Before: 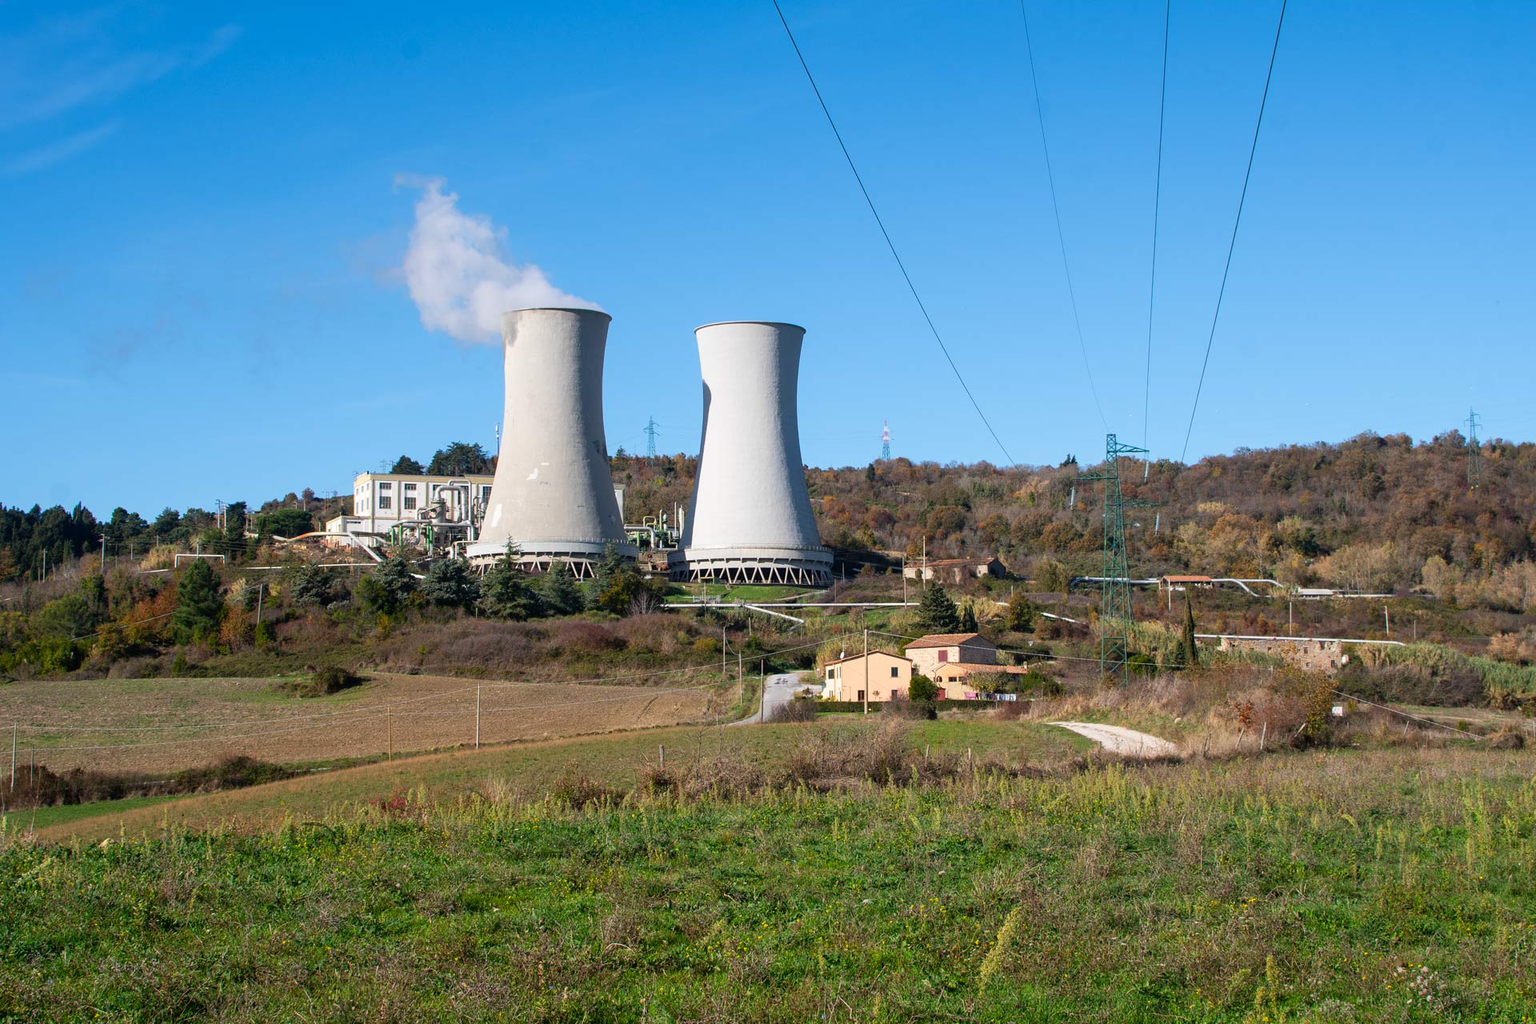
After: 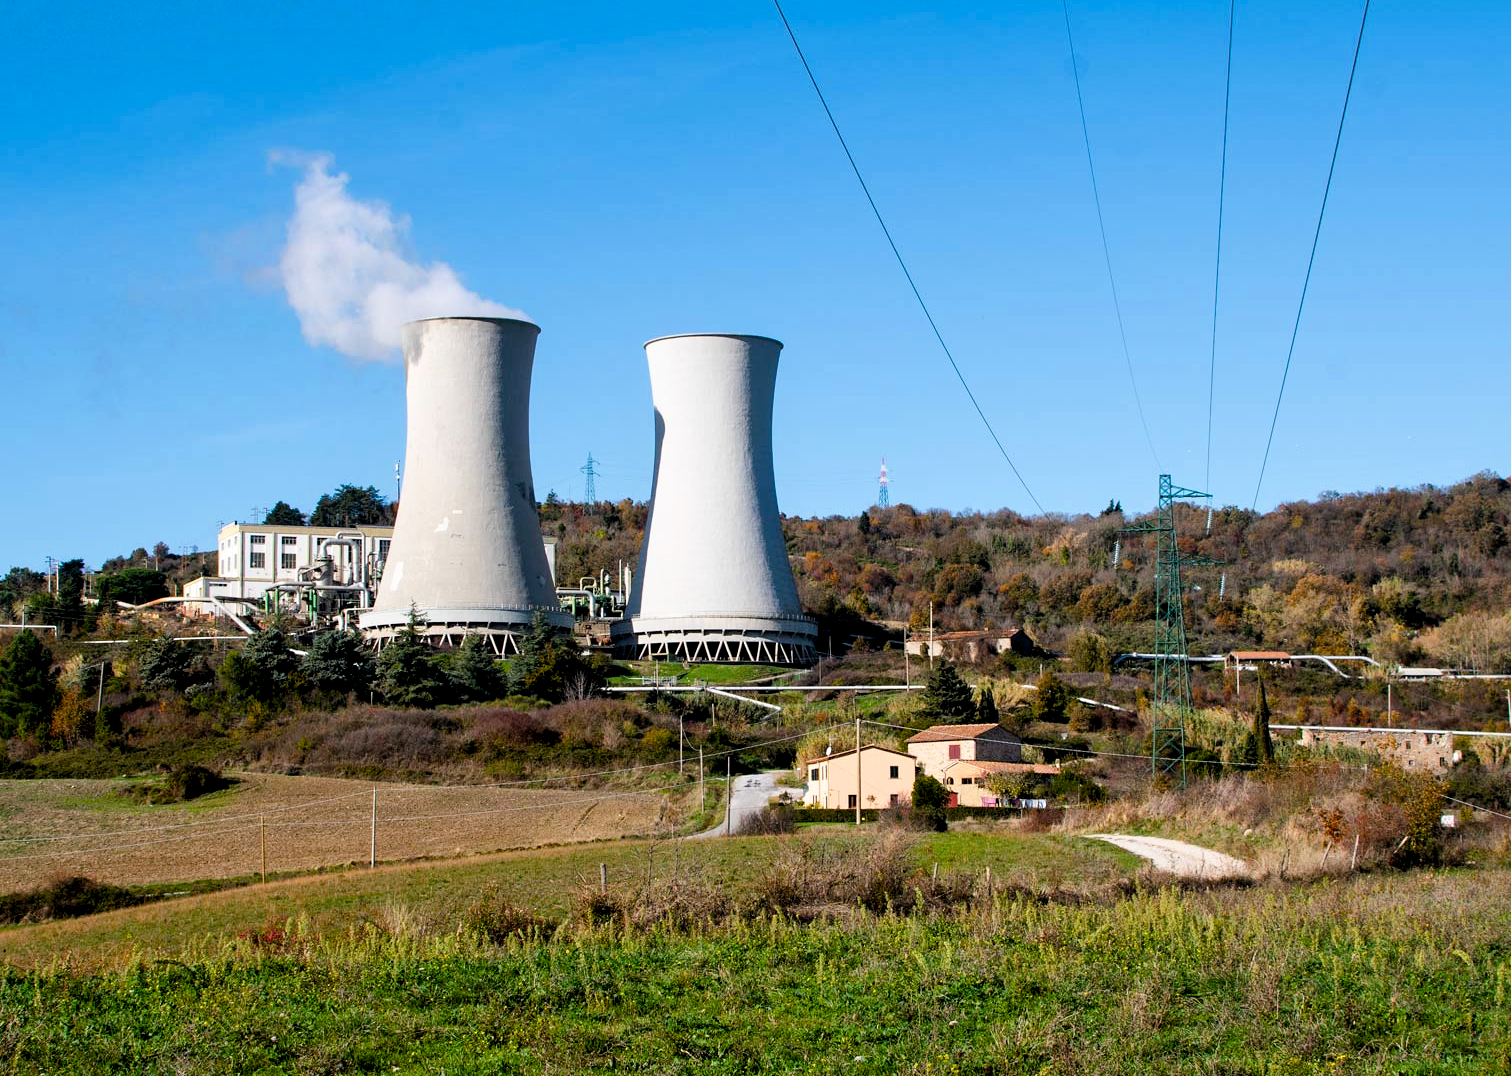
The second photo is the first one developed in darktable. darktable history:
local contrast: mode bilateral grid, contrast 20, coarseness 50, detail 119%, midtone range 0.2
crop: left 11.697%, top 5.322%, right 9.573%, bottom 10.569%
filmic rgb: black relative exposure -6.25 EV, white relative exposure 2.8 EV, target black luminance 0%, hardness 4.56, latitude 68.08%, contrast 1.29, shadows ↔ highlights balance -3.42%
sharpen: radius 5.345, amount 0.311, threshold 26.521
color balance rgb: shadows lift › chroma 0.781%, shadows lift › hue 112.22°, perceptual saturation grading › global saturation 35.076%, perceptual saturation grading › highlights -25.668%, perceptual saturation grading › shadows 49.714%, global vibrance -23.819%
